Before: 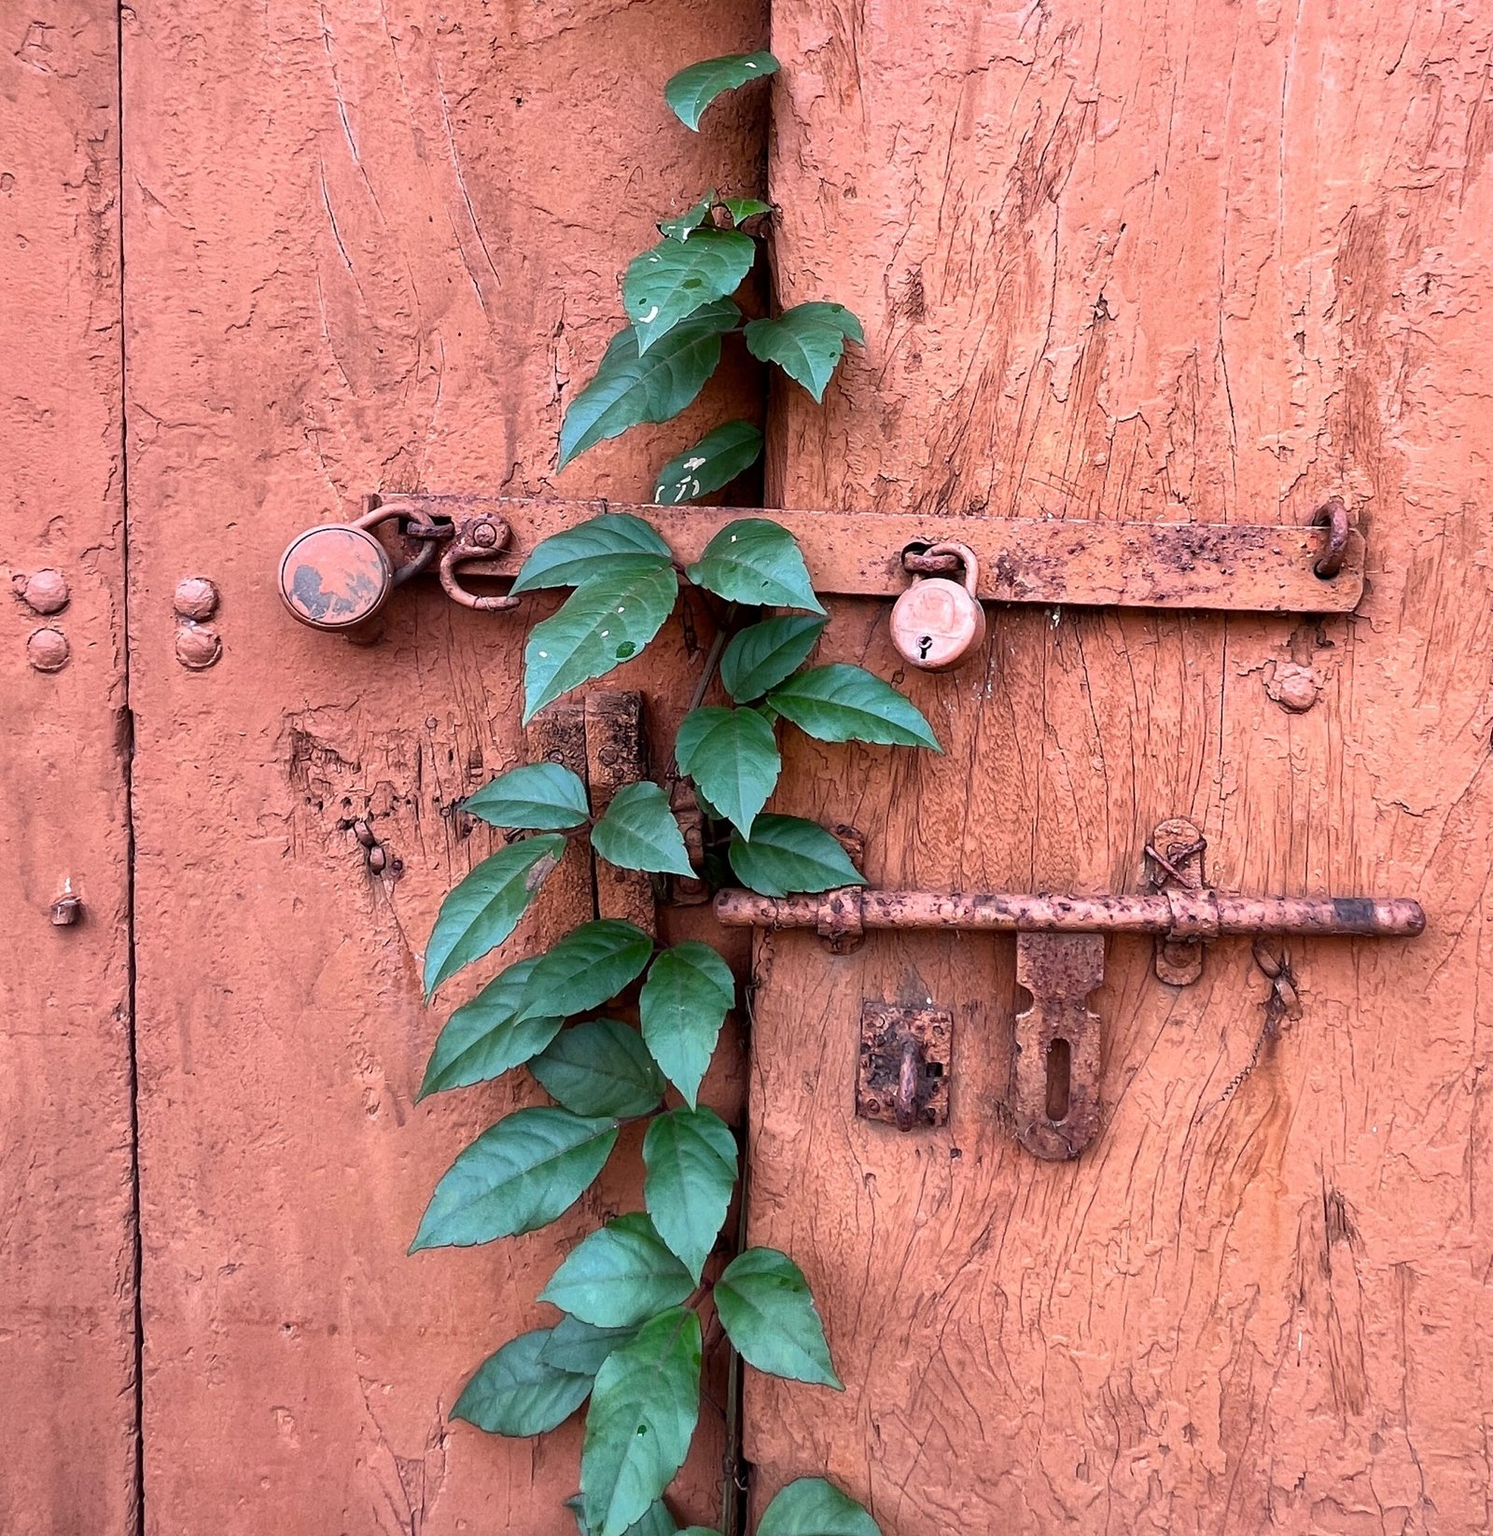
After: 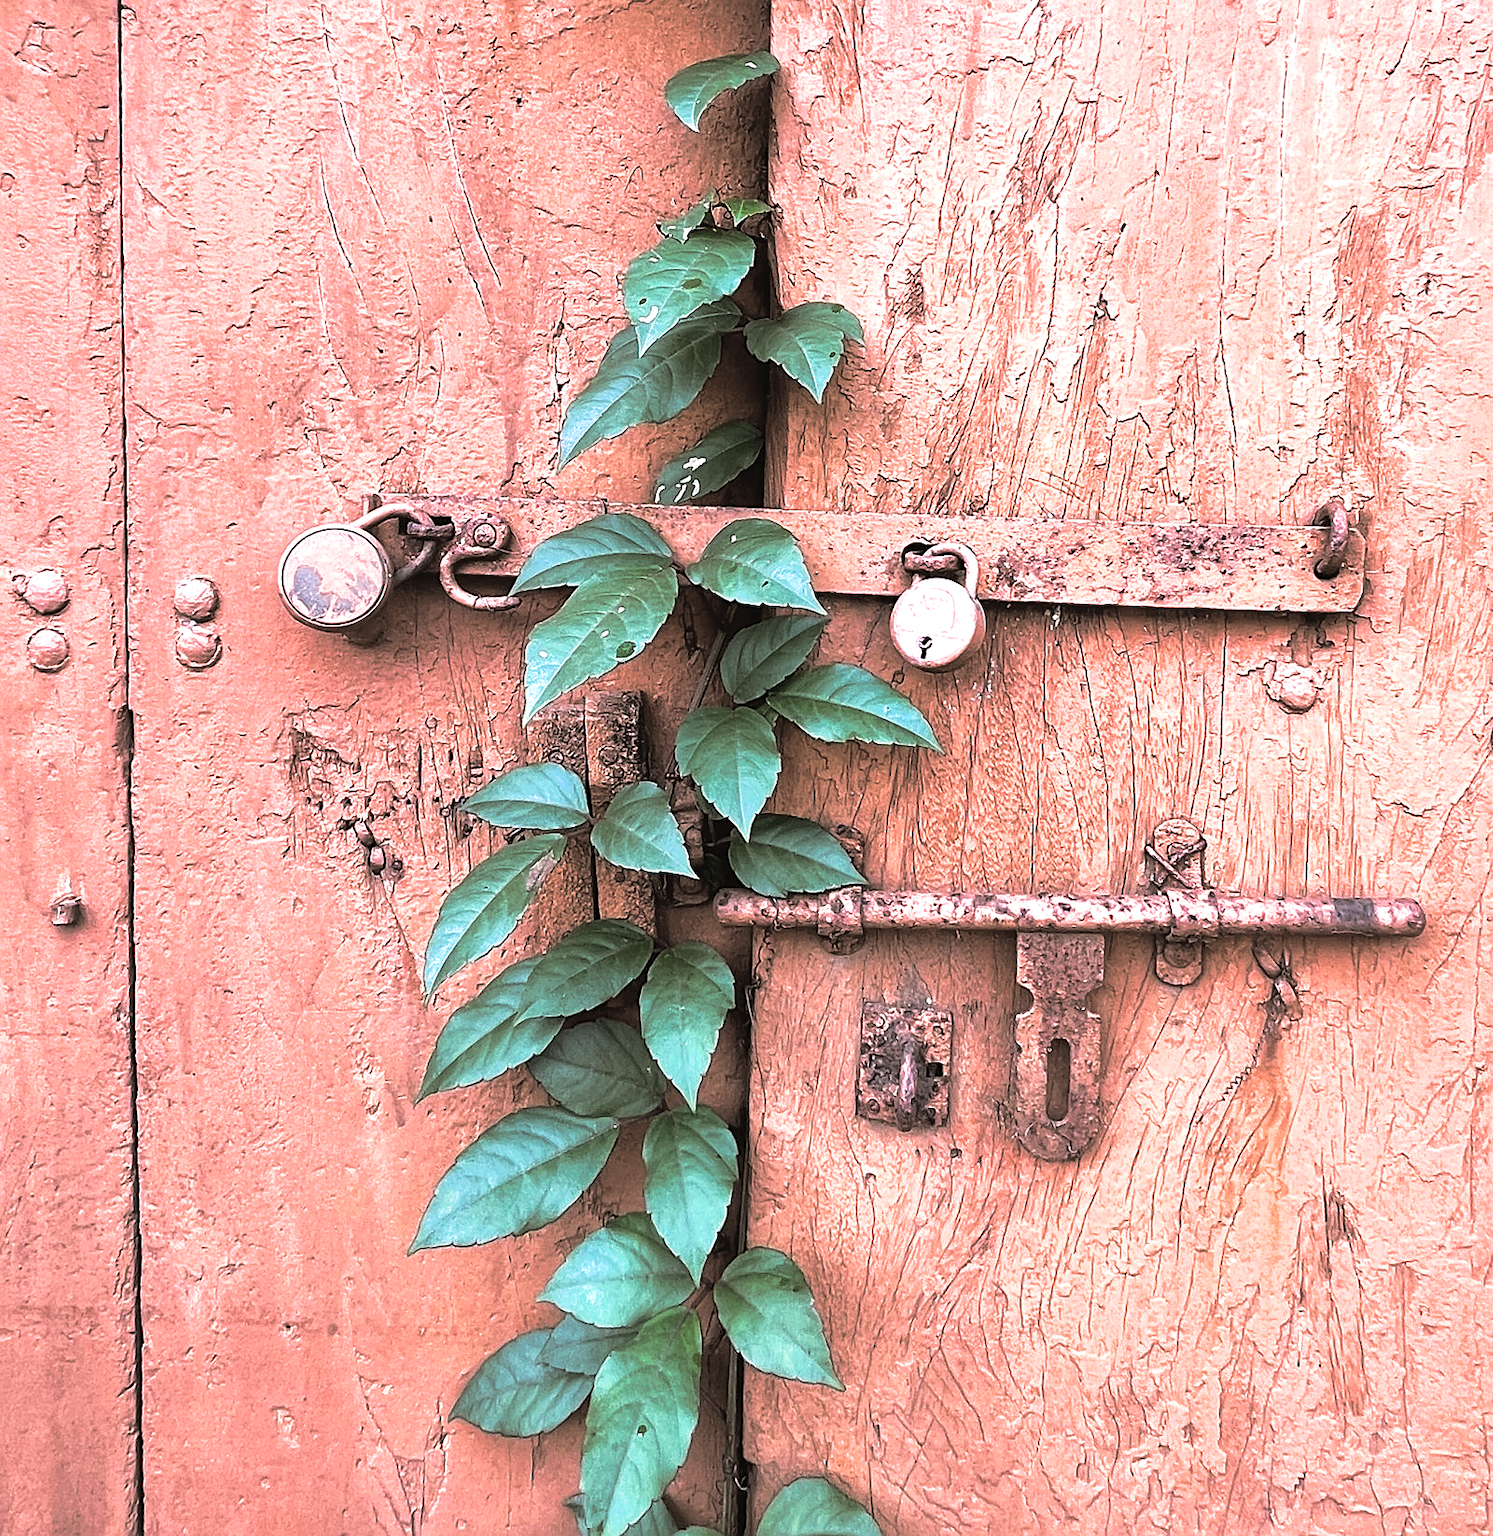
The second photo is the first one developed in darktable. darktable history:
split-toning: shadows › hue 46.8°, shadows › saturation 0.17, highlights › hue 316.8°, highlights › saturation 0.27, balance -51.82
sharpen: on, module defaults
exposure: black level correction -0.002, exposure 0.708 EV, compensate exposure bias true, compensate highlight preservation false
